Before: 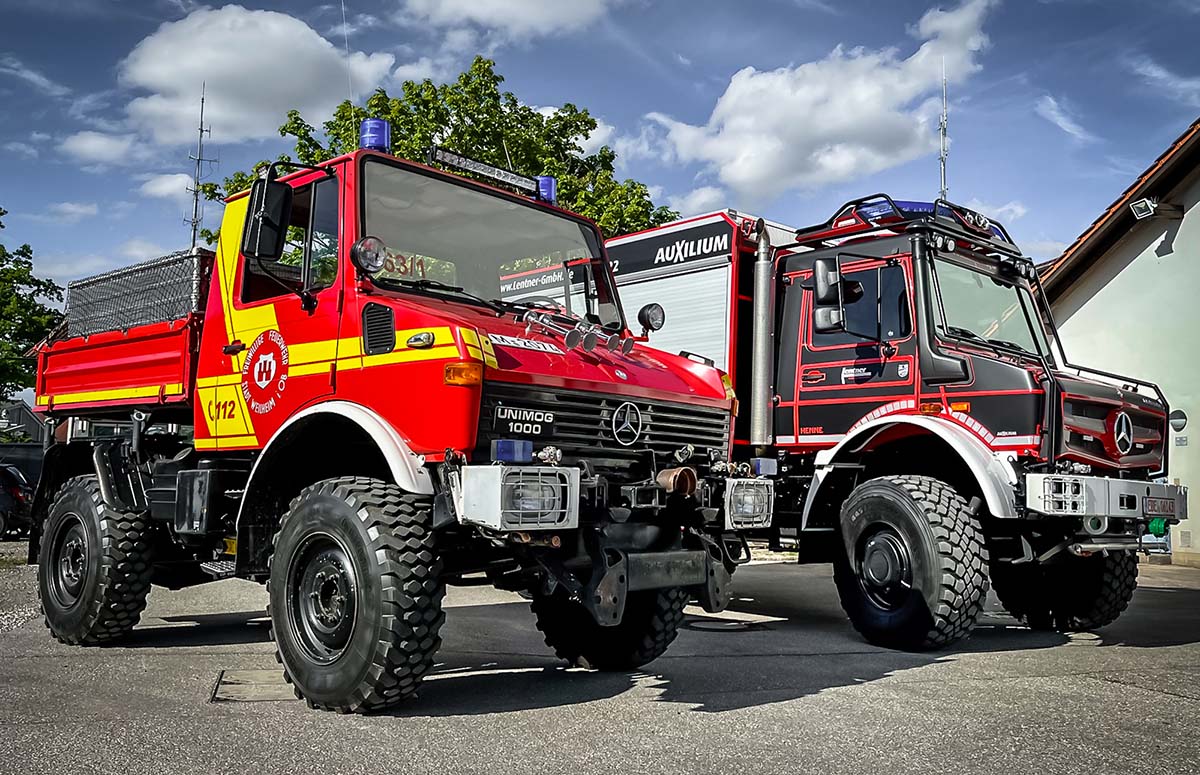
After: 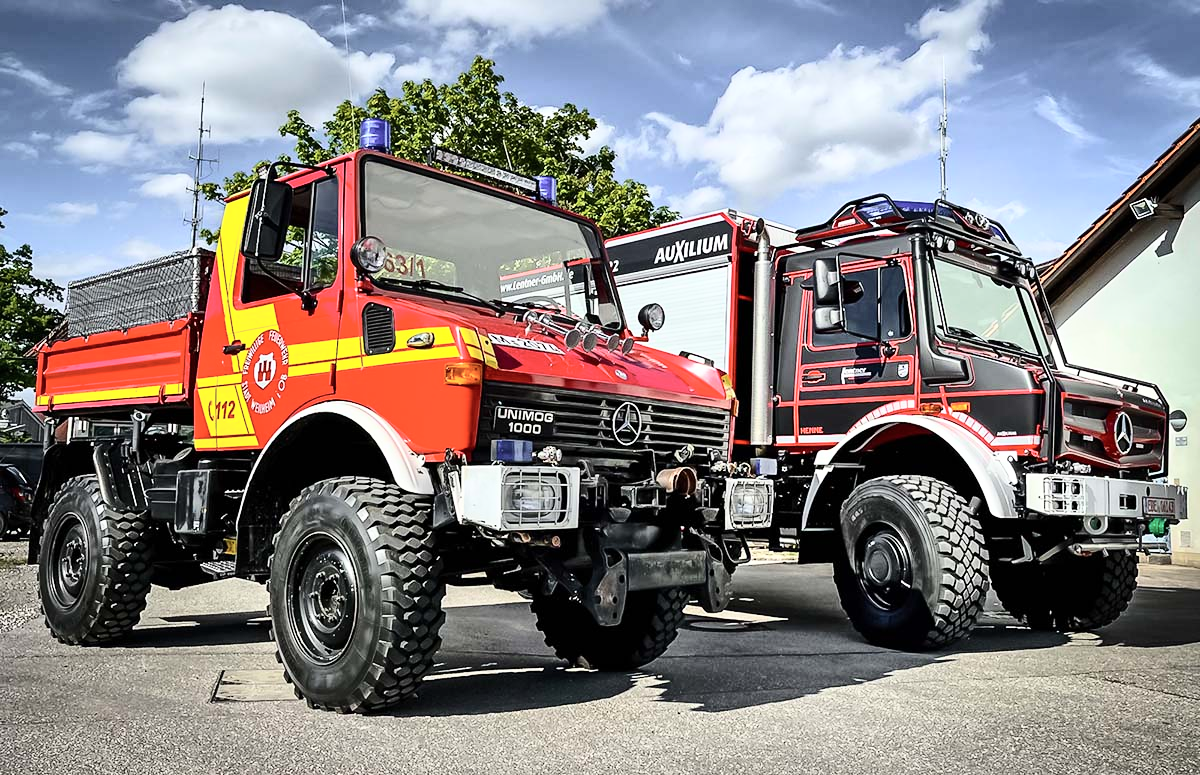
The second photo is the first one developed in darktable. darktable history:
shadows and highlights: highlights color adjustment 32.42%, soften with gaussian
tone curve: curves: ch0 [(0, 0) (0.003, 0.003) (0.011, 0.012) (0.025, 0.026) (0.044, 0.046) (0.069, 0.072) (0.1, 0.104) (0.136, 0.141) (0.177, 0.185) (0.224, 0.247) (0.277, 0.335) (0.335, 0.447) (0.399, 0.539) (0.468, 0.636) (0.543, 0.723) (0.623, 0.803) (0.709, 0.873) (0.801, 0.936) (0.898, 0.978) (1, 1)], color space Lab, independent channels, preserve colors none
